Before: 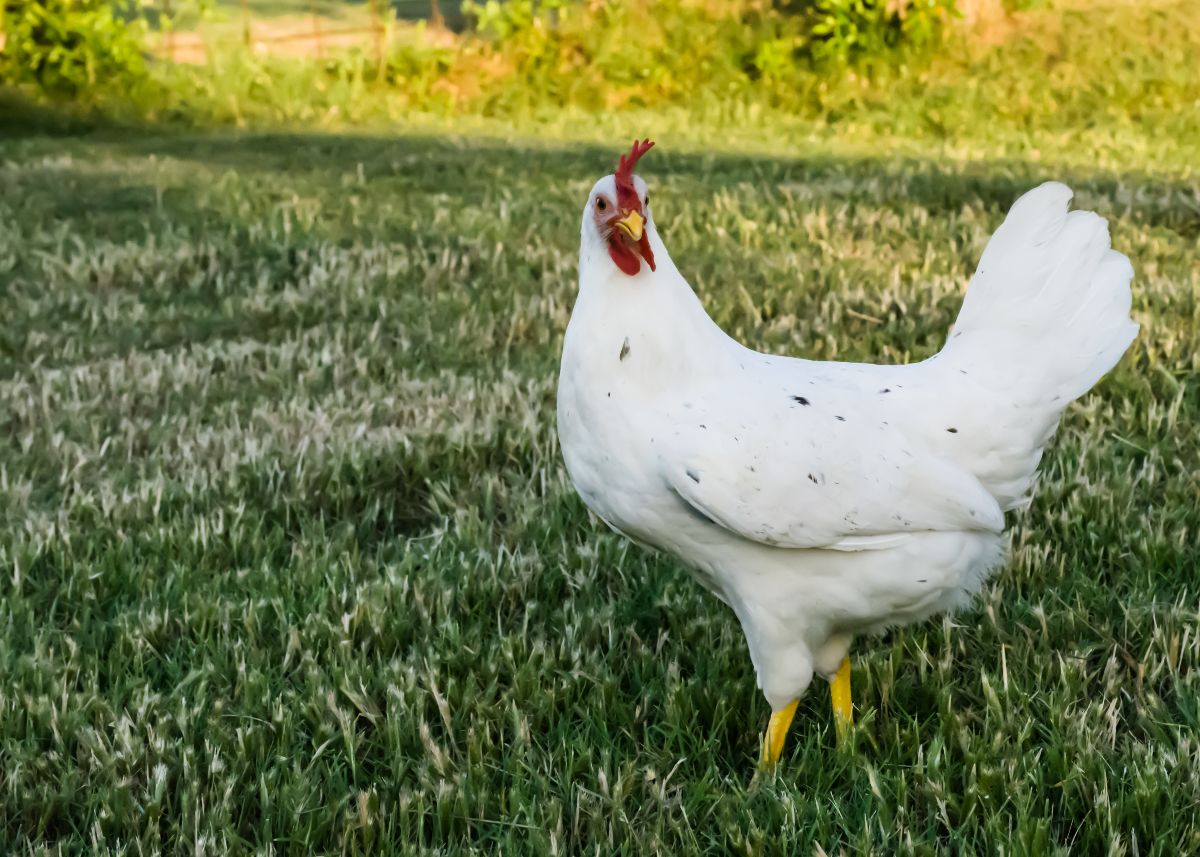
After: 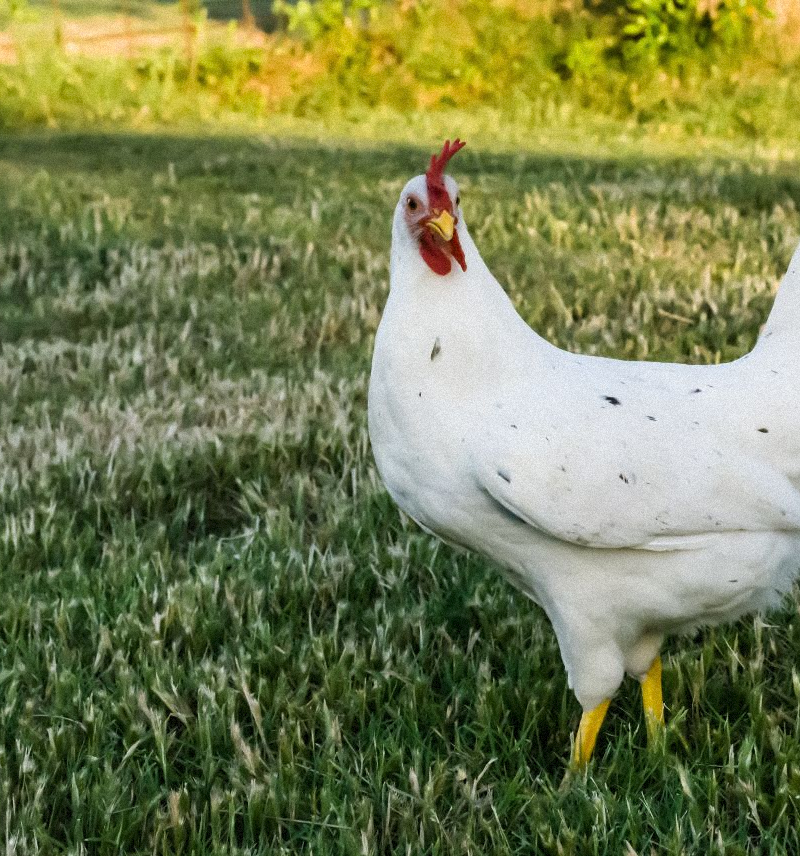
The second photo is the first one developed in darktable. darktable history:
grain: mid-tones bias 0%
crop and rotate: left 15.754%, right 17.579%
